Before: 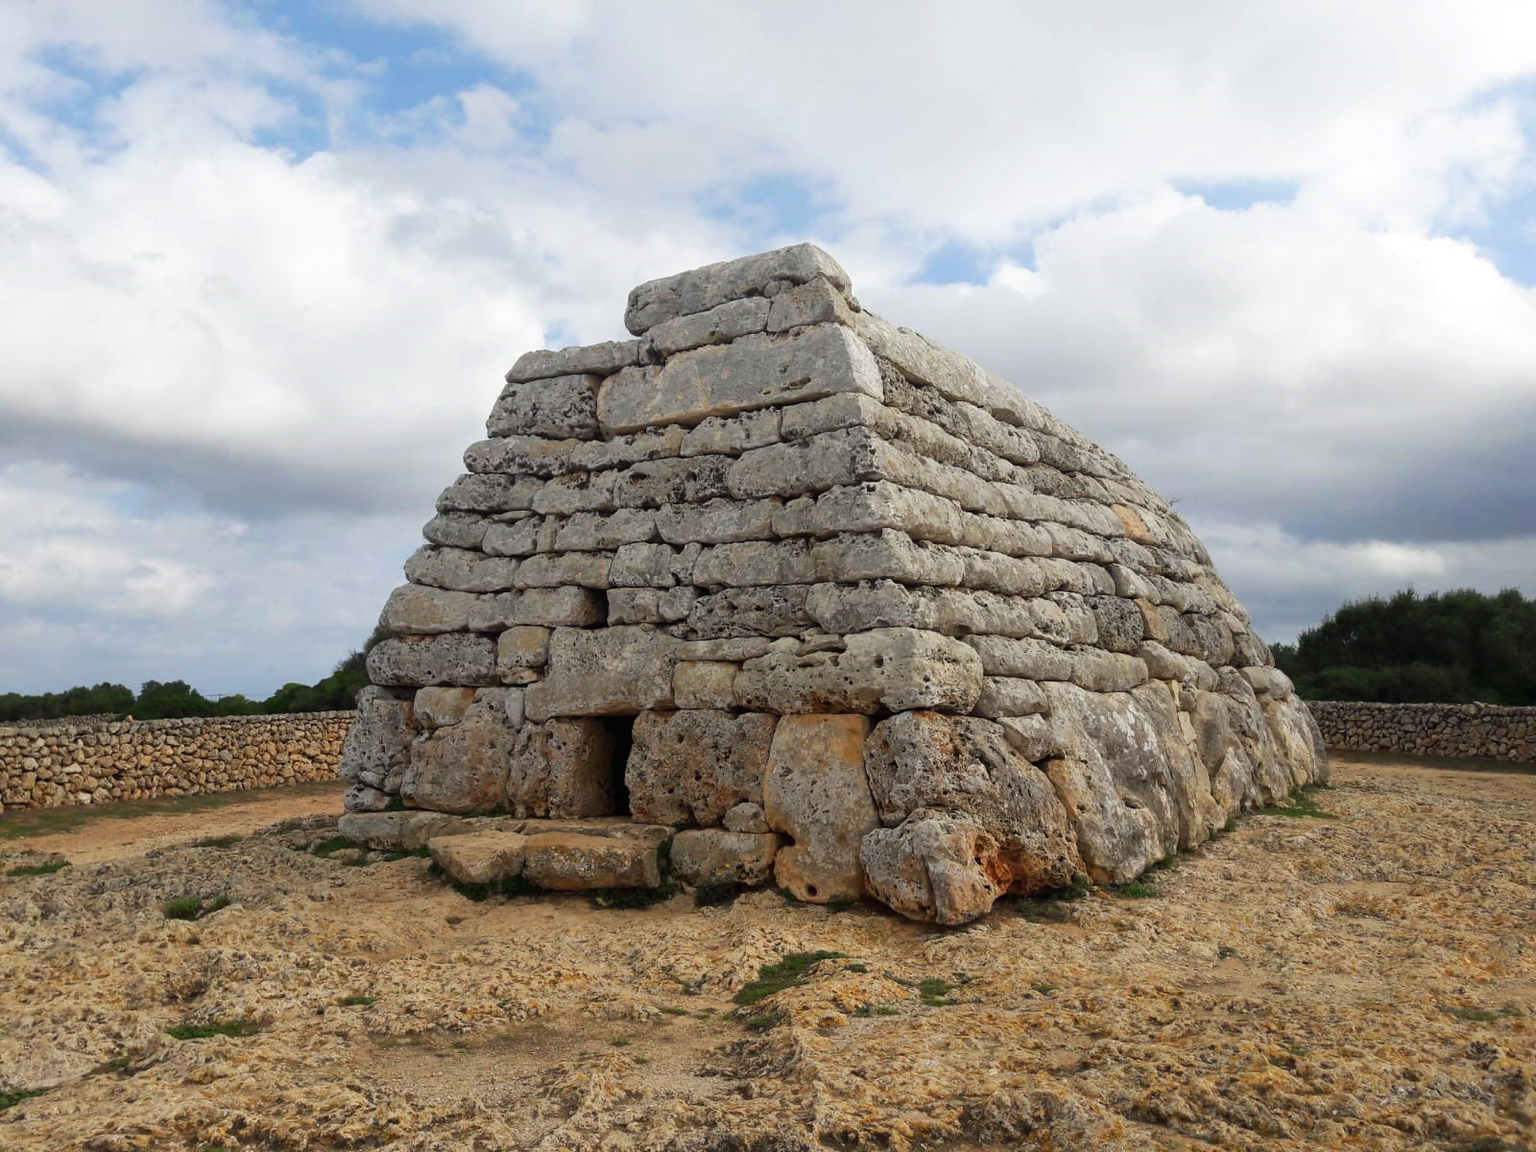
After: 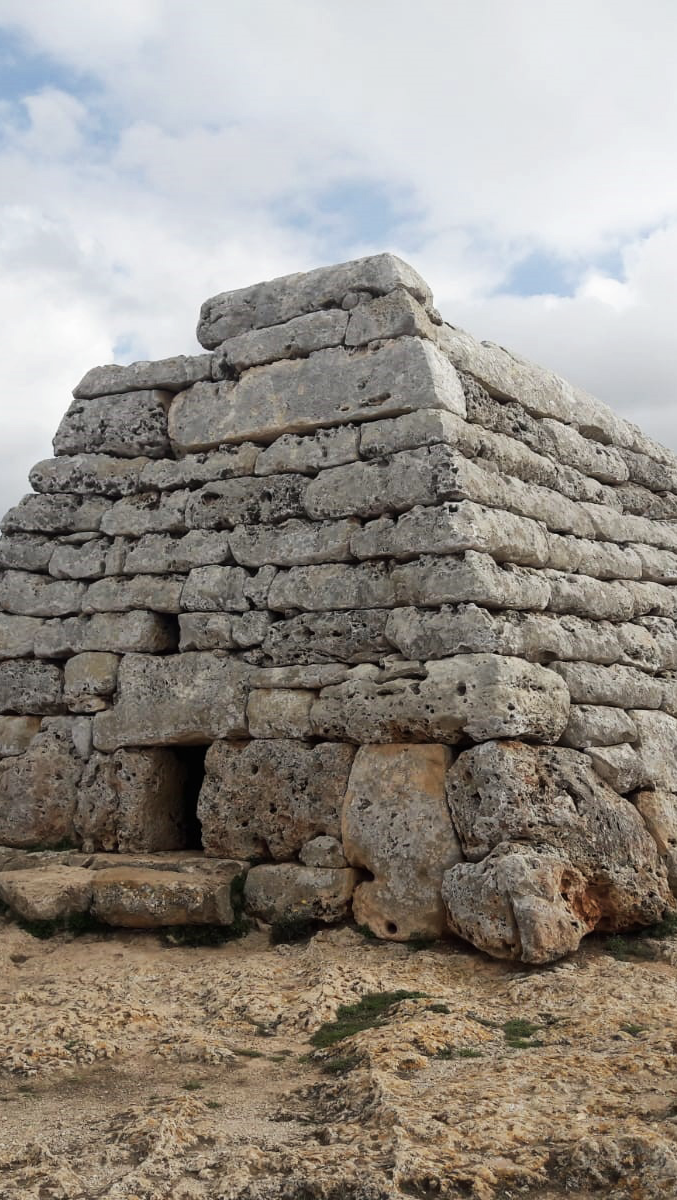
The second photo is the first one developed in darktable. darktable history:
crop: left 28.418%, right 29.252%
contrast brightness saturation: contrast 0.1, saturation -0.302
